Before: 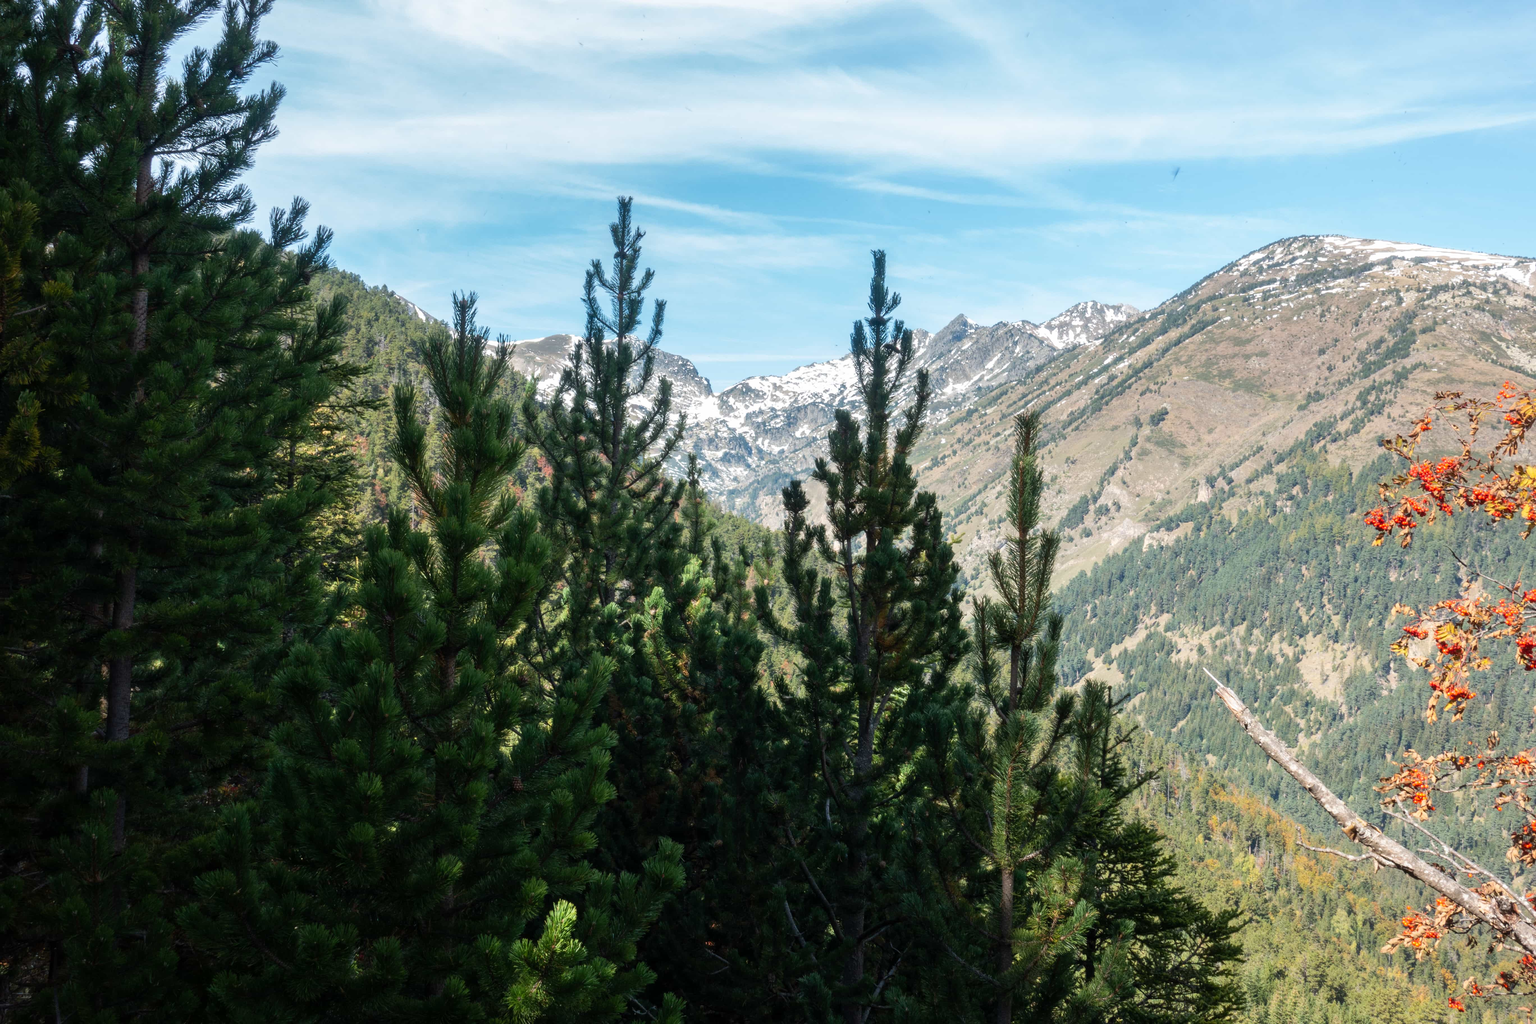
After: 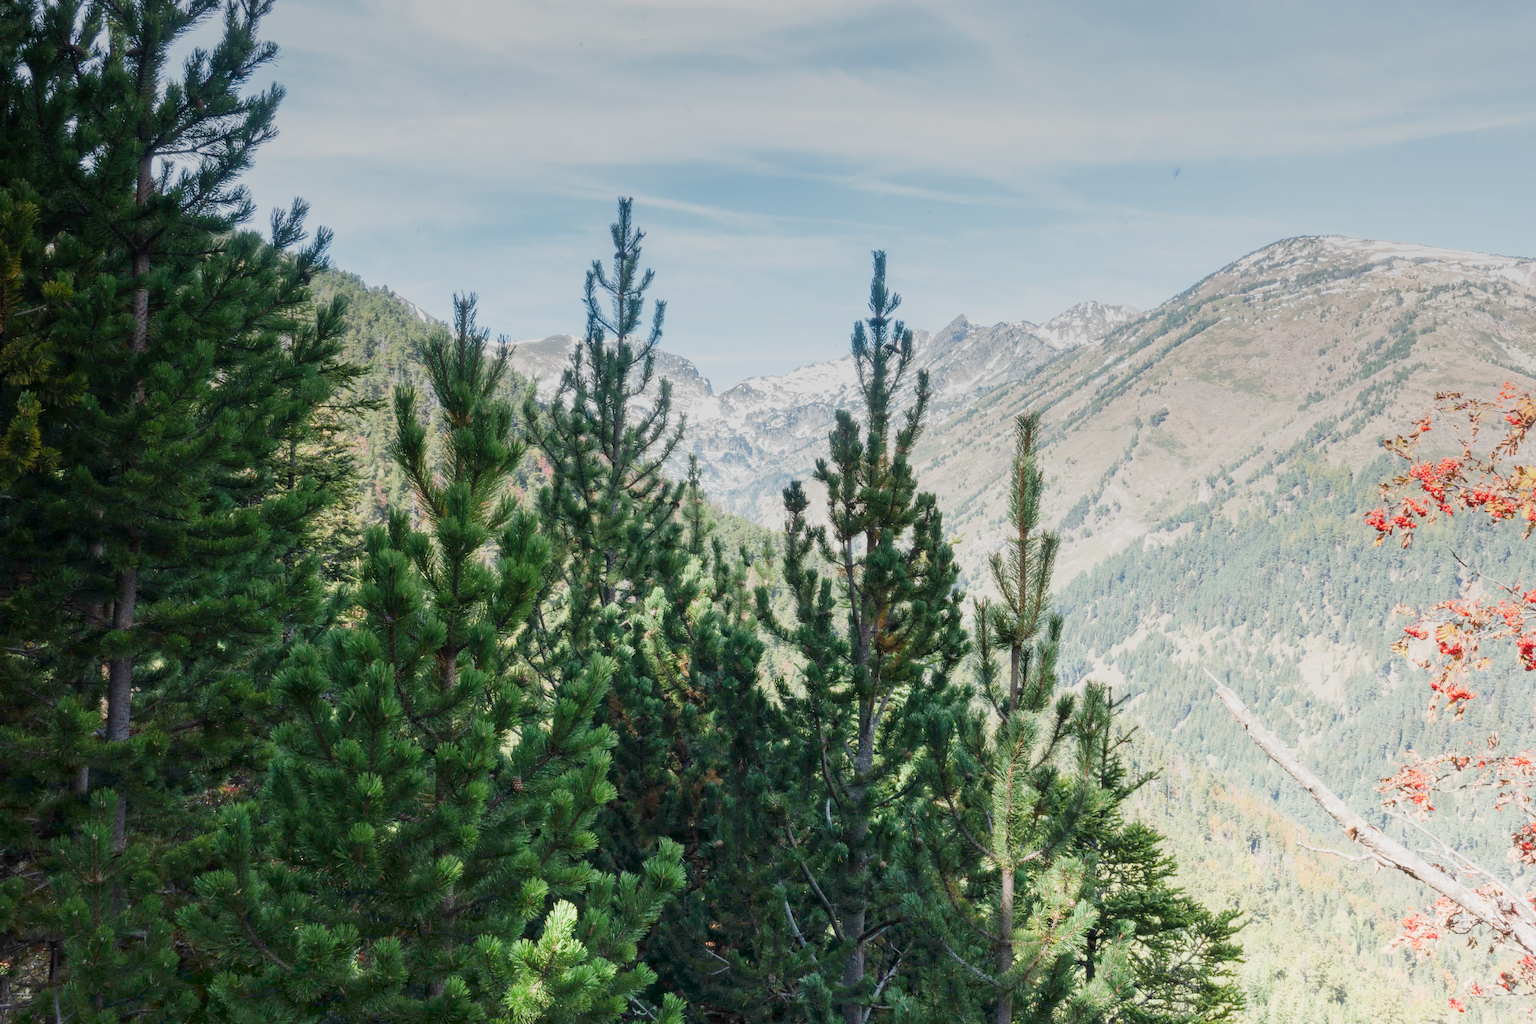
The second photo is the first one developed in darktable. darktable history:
white balance: emerald 1
sigmoid: contrast 1.05, skew -0.15
graduated density: density -3.9 EV
